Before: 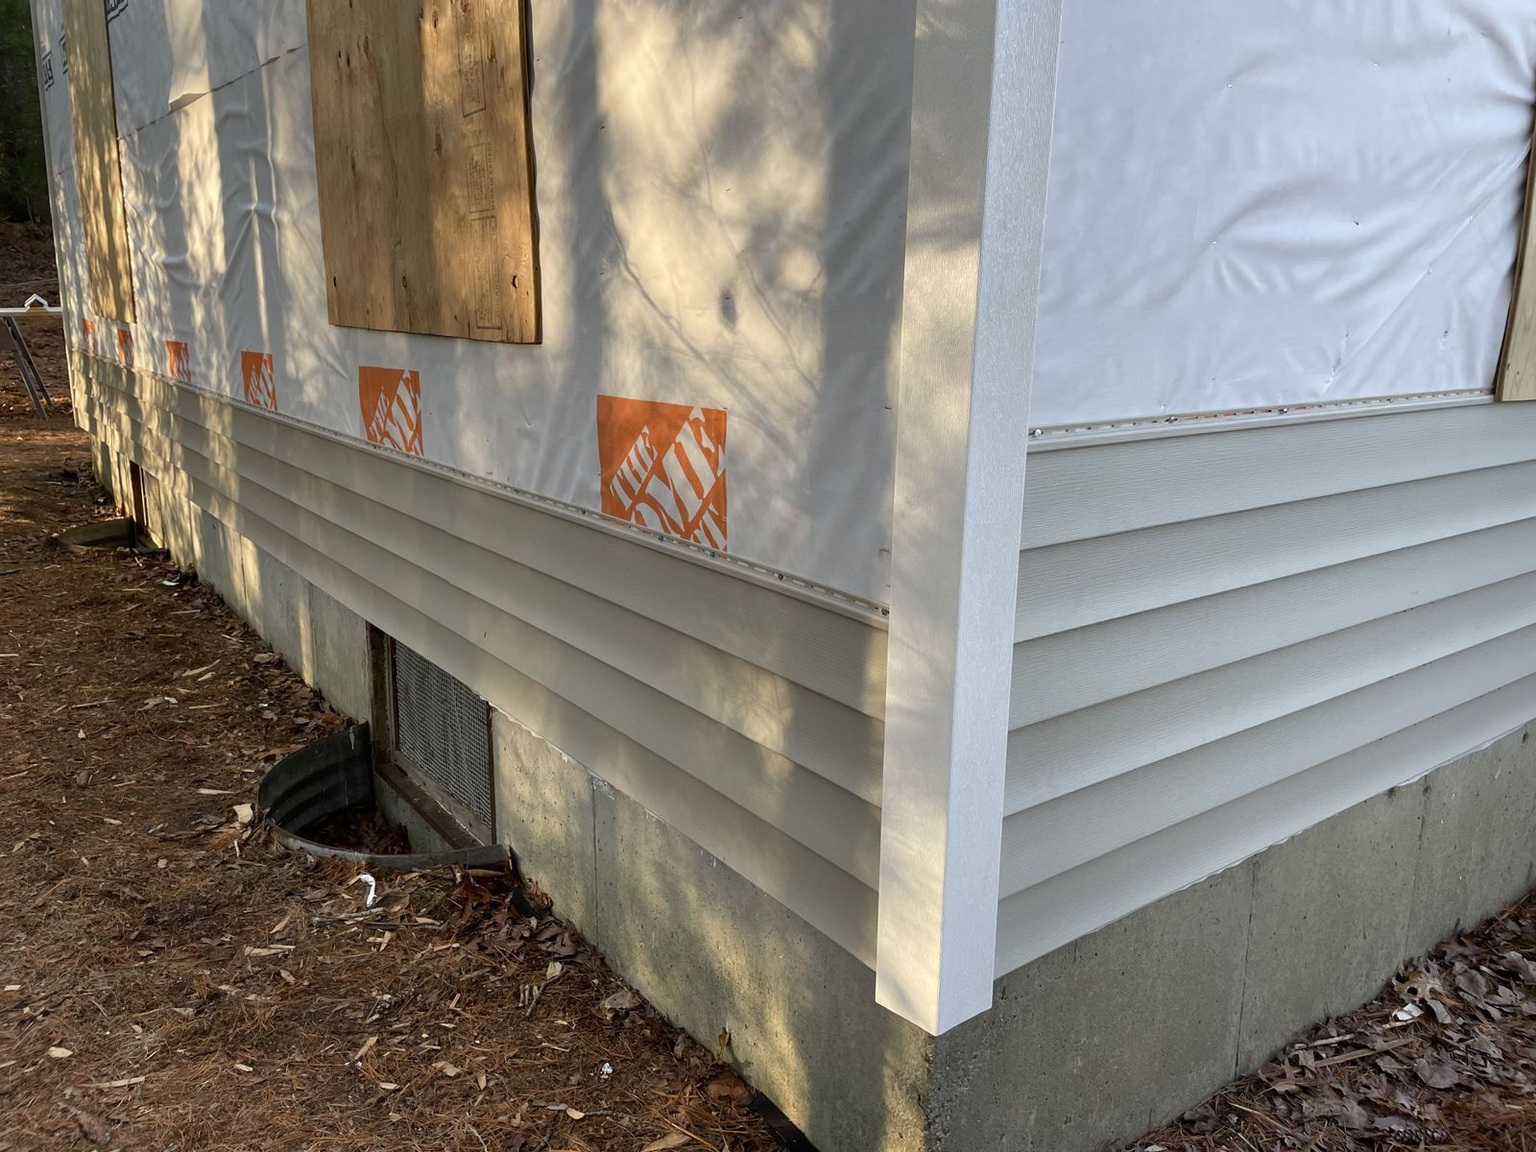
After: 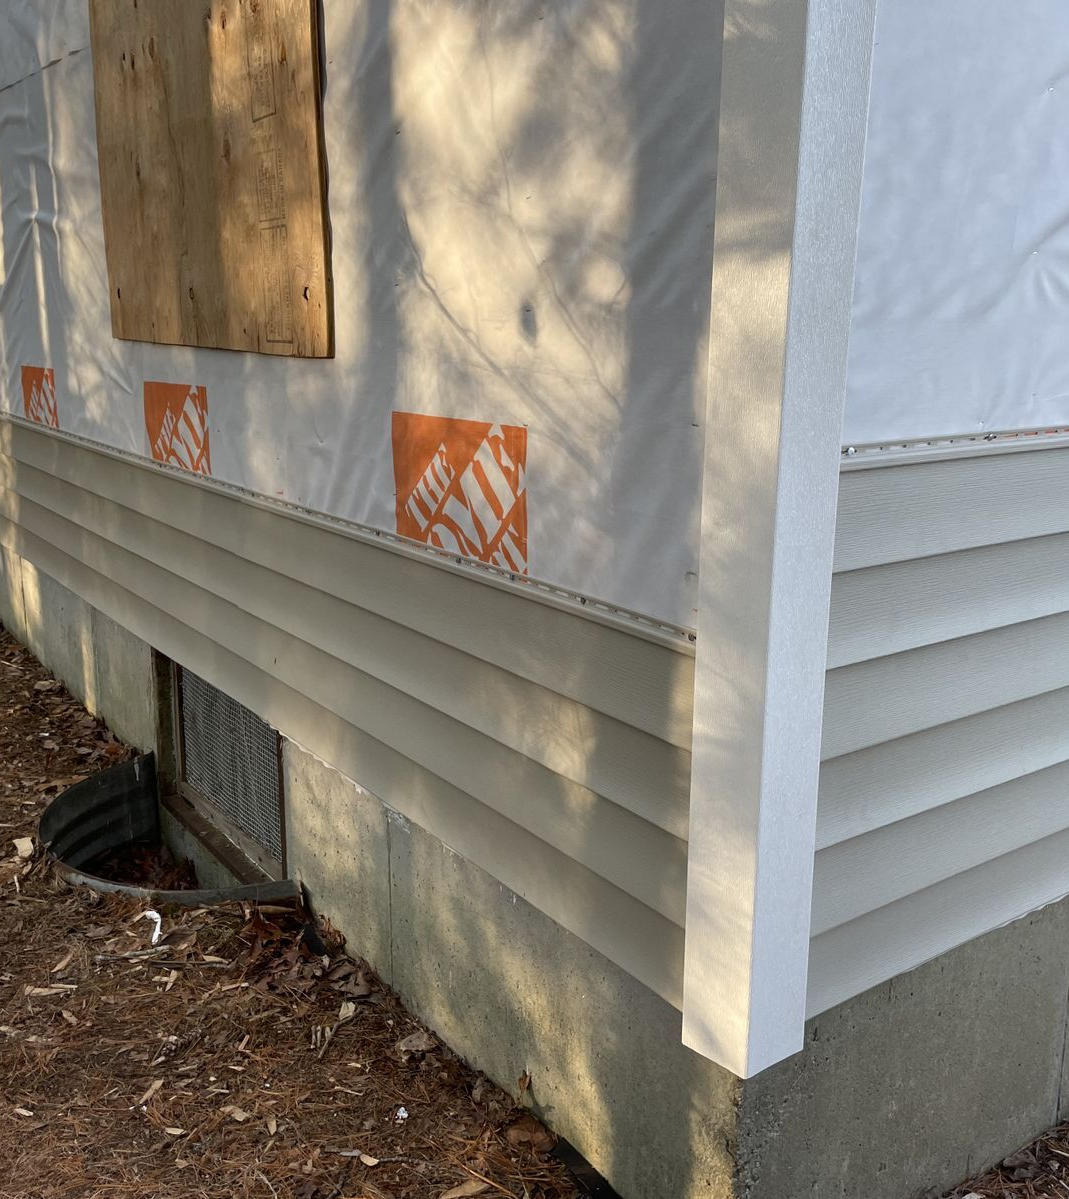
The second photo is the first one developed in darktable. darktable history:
crop and rotate: left 14.427%, right 18.711%
